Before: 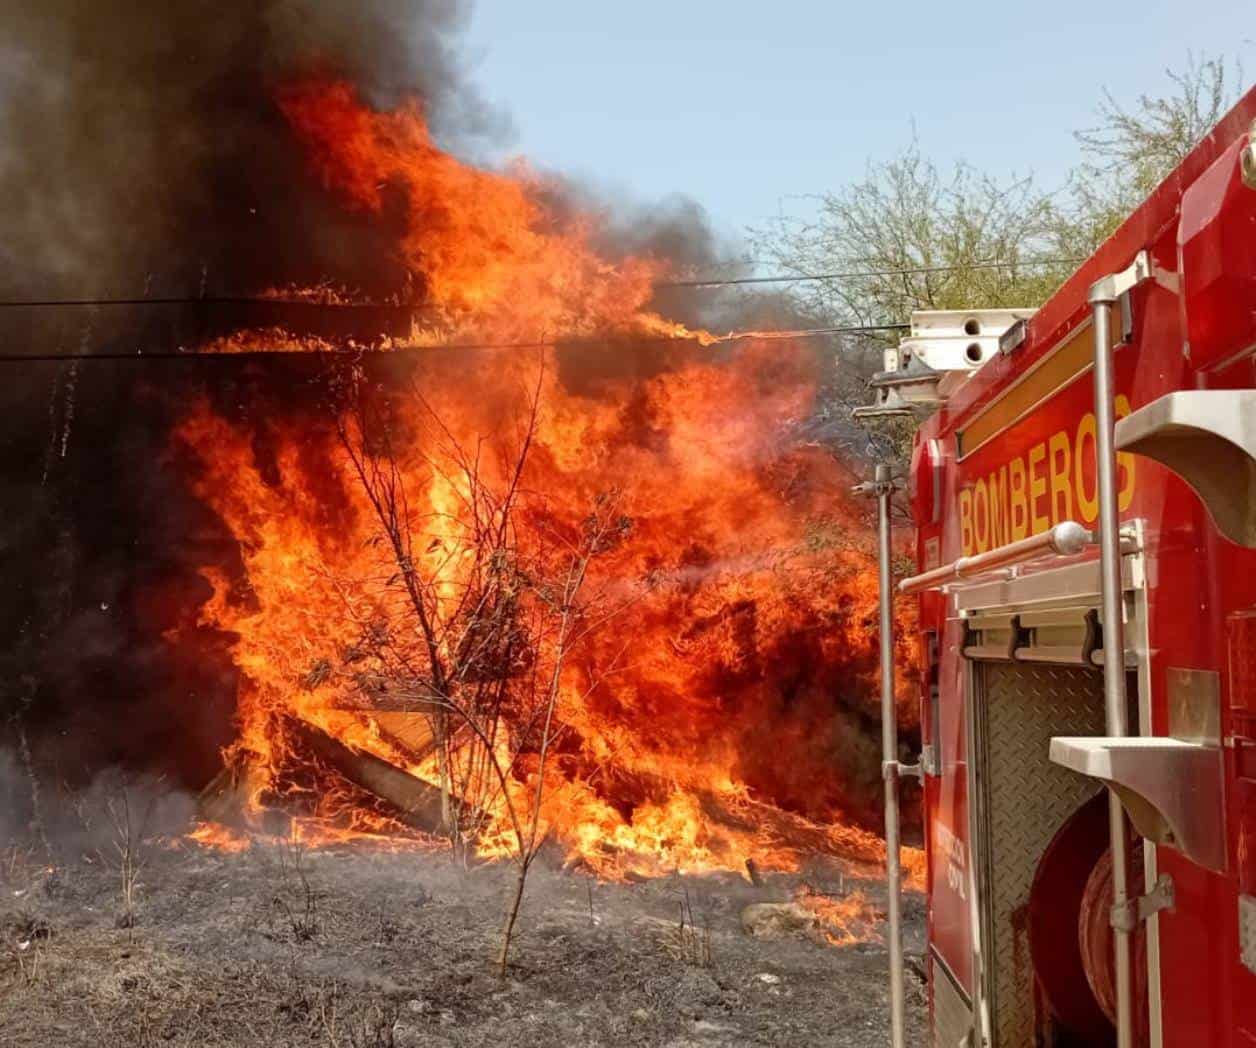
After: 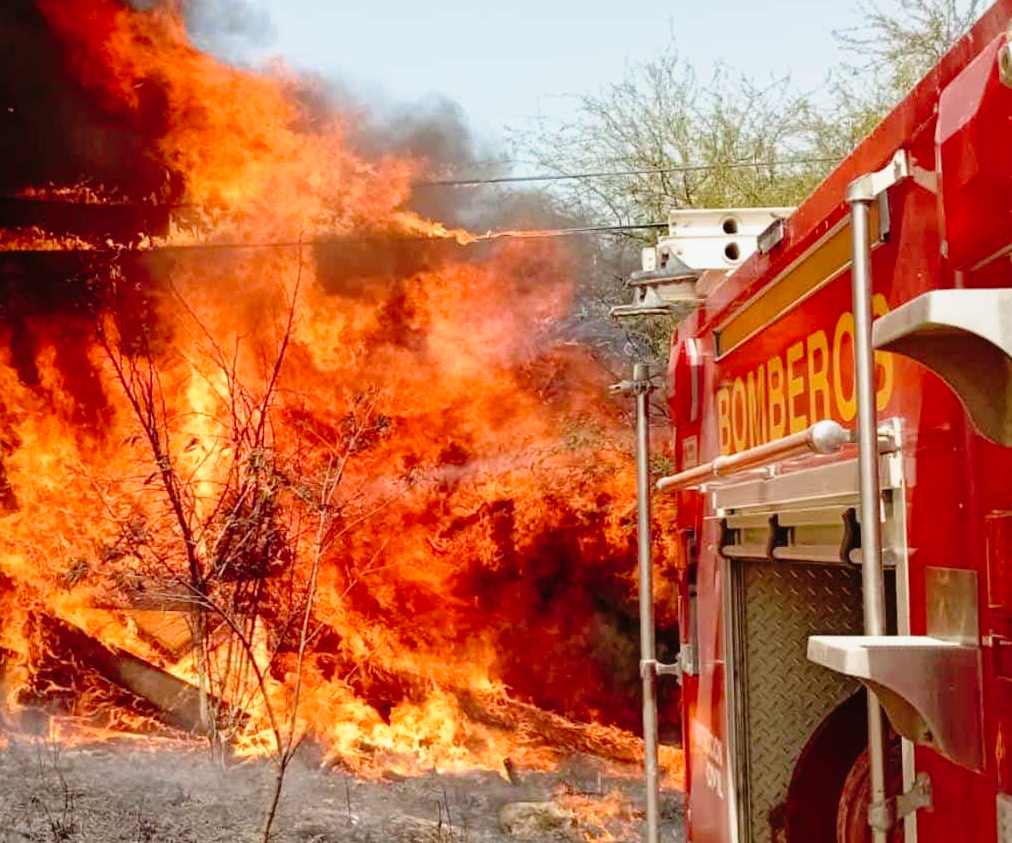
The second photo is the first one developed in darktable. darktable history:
crop: left 19.291%, top 9.716%, right 0%, bottom 9.779%
tone curve: curves: ch0 [(0, 0.013) (0.129, 0.1) (0.327, 0.382) (0.489, 0.573) (0.66, 0.748) (0.858, 0.926) (1, 0.977)]; ch1 [(0, 0) (0.353, 0.344) (0.45, 0.46) (0.498, 0.495) (0.521, 0.506) (0.563, 0.559) (0.592, 0.585) (0.657, 0.655) (1, 1)]; ch2 [(0, 0) (0.333, 0.346) (0.375, 0.375) (0.427, 0.44) (0.5, 0.501) (0.505, 0.499) (0.528, 0.533) (0.579, 0.61) (0.612, 0.644) (0.66, 0.715) (1, 1)], preserve colors none
